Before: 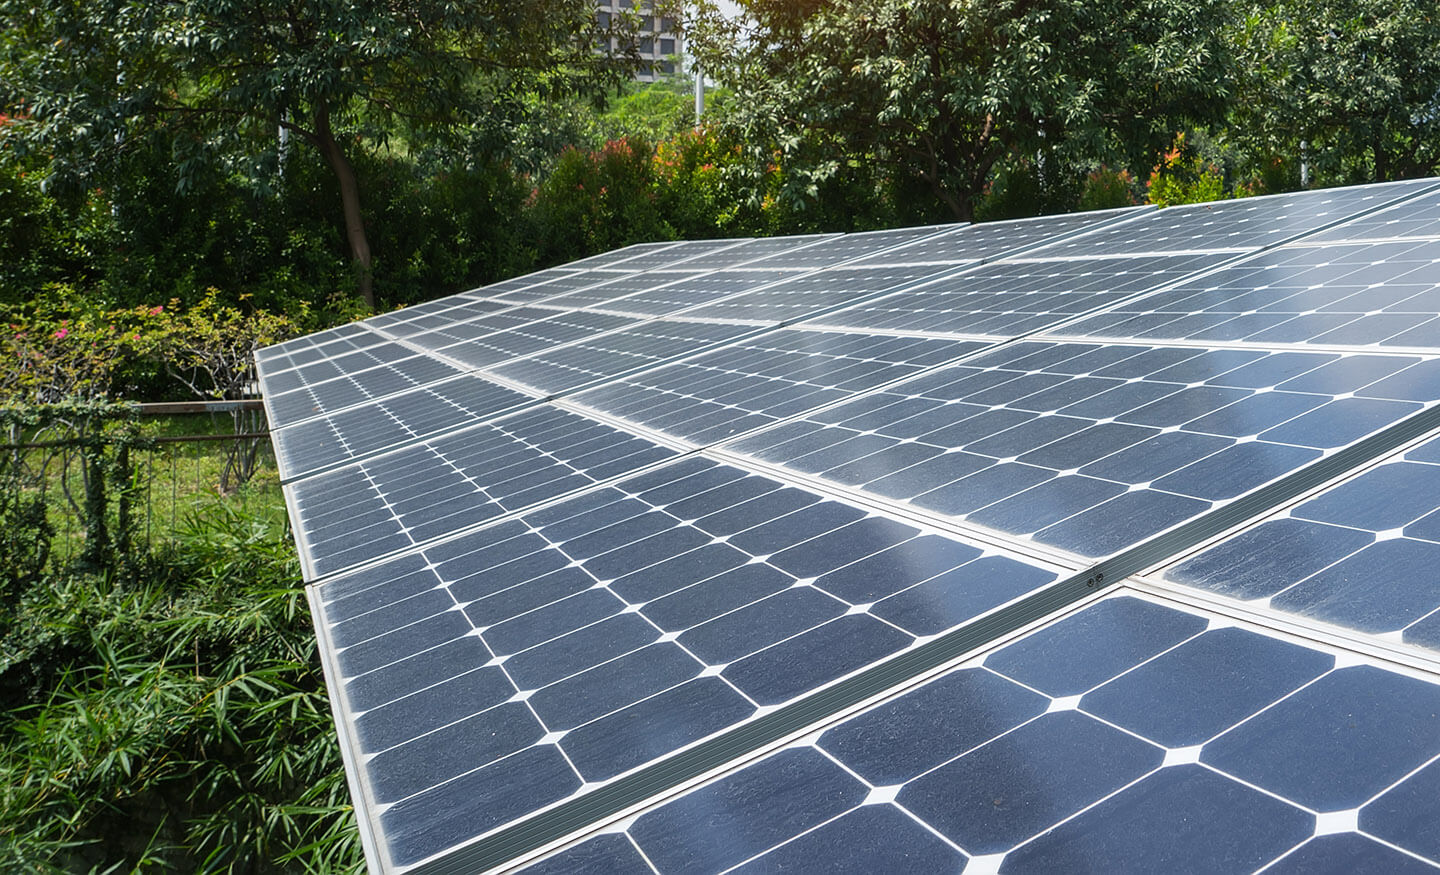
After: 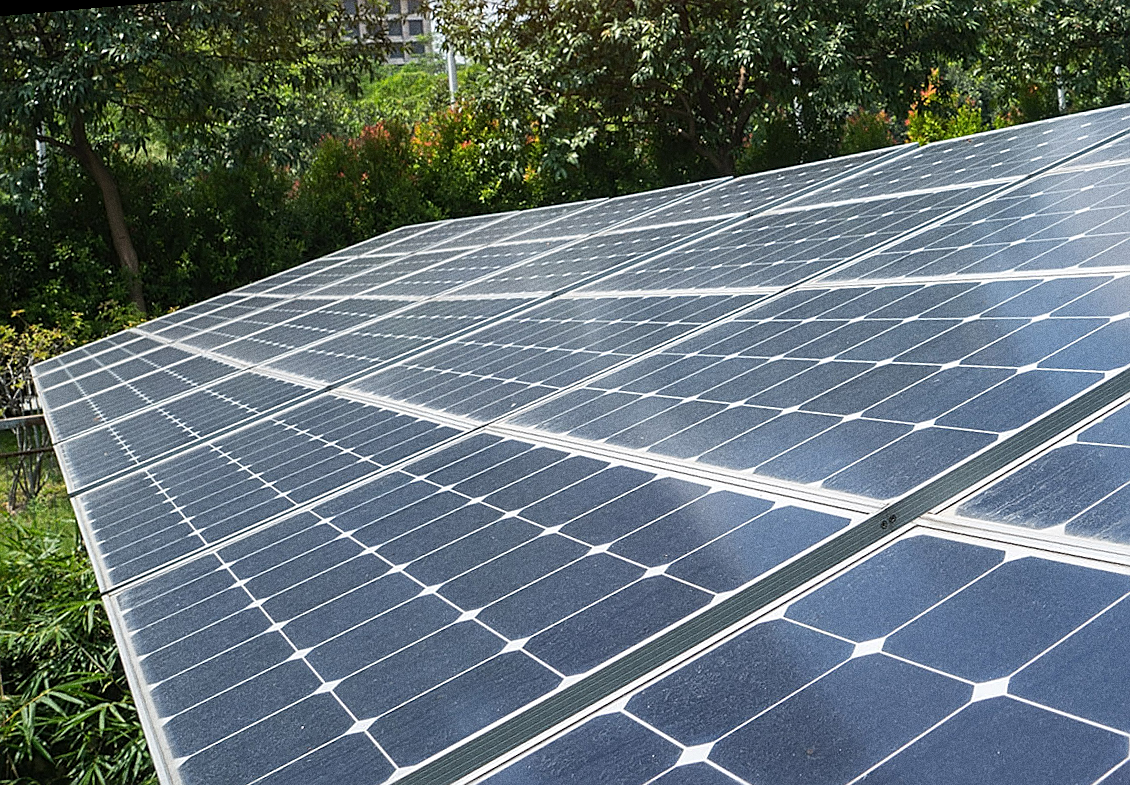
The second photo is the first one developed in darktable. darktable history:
rotate and perspective: rotation -4.98°, automatic cropping off
sharpen: on, module defaults
crop: left 16.768%, top 8.653%, right 8.362%, bottom 12.485%
exposure: exposure -0.01 EV, compensate highlight preservation false
grain: coarseness 11.82 ISO, strength 36.67%, mid-tones bias 74.17%
white balance: emerald 1
shadows and highlights: shadows 20.55, highlights -20.99, soften with gaussian
